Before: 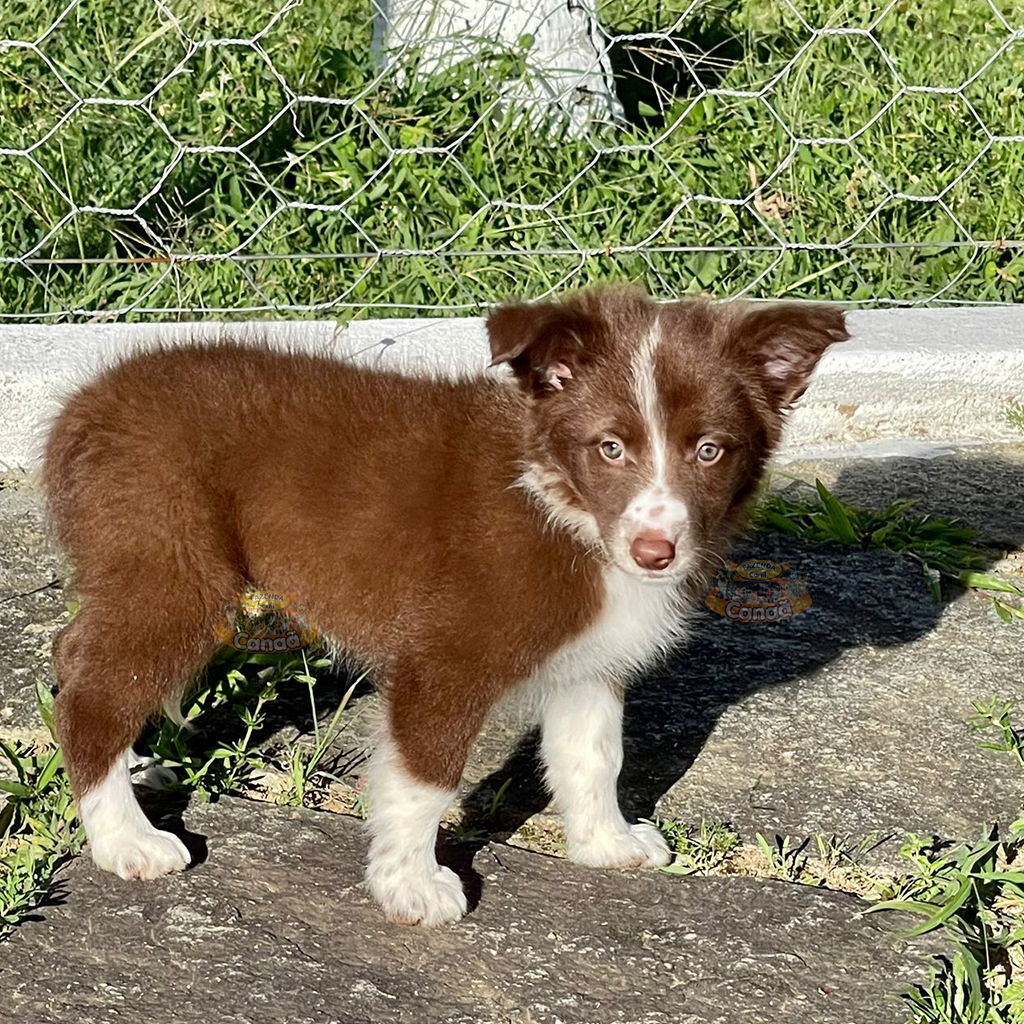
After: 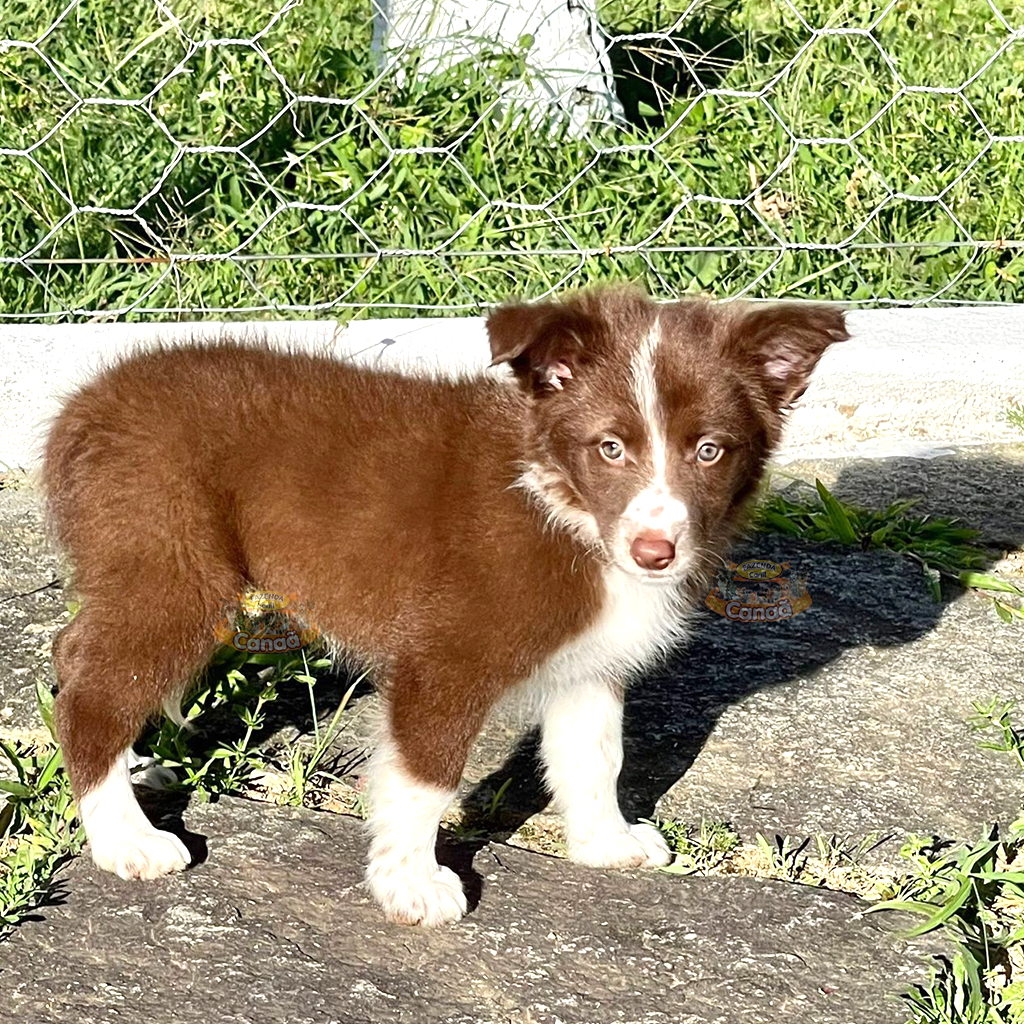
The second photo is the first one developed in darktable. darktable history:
exposure: black level correction 0, exposure 0.587 EV, compensate highlight preservation false
